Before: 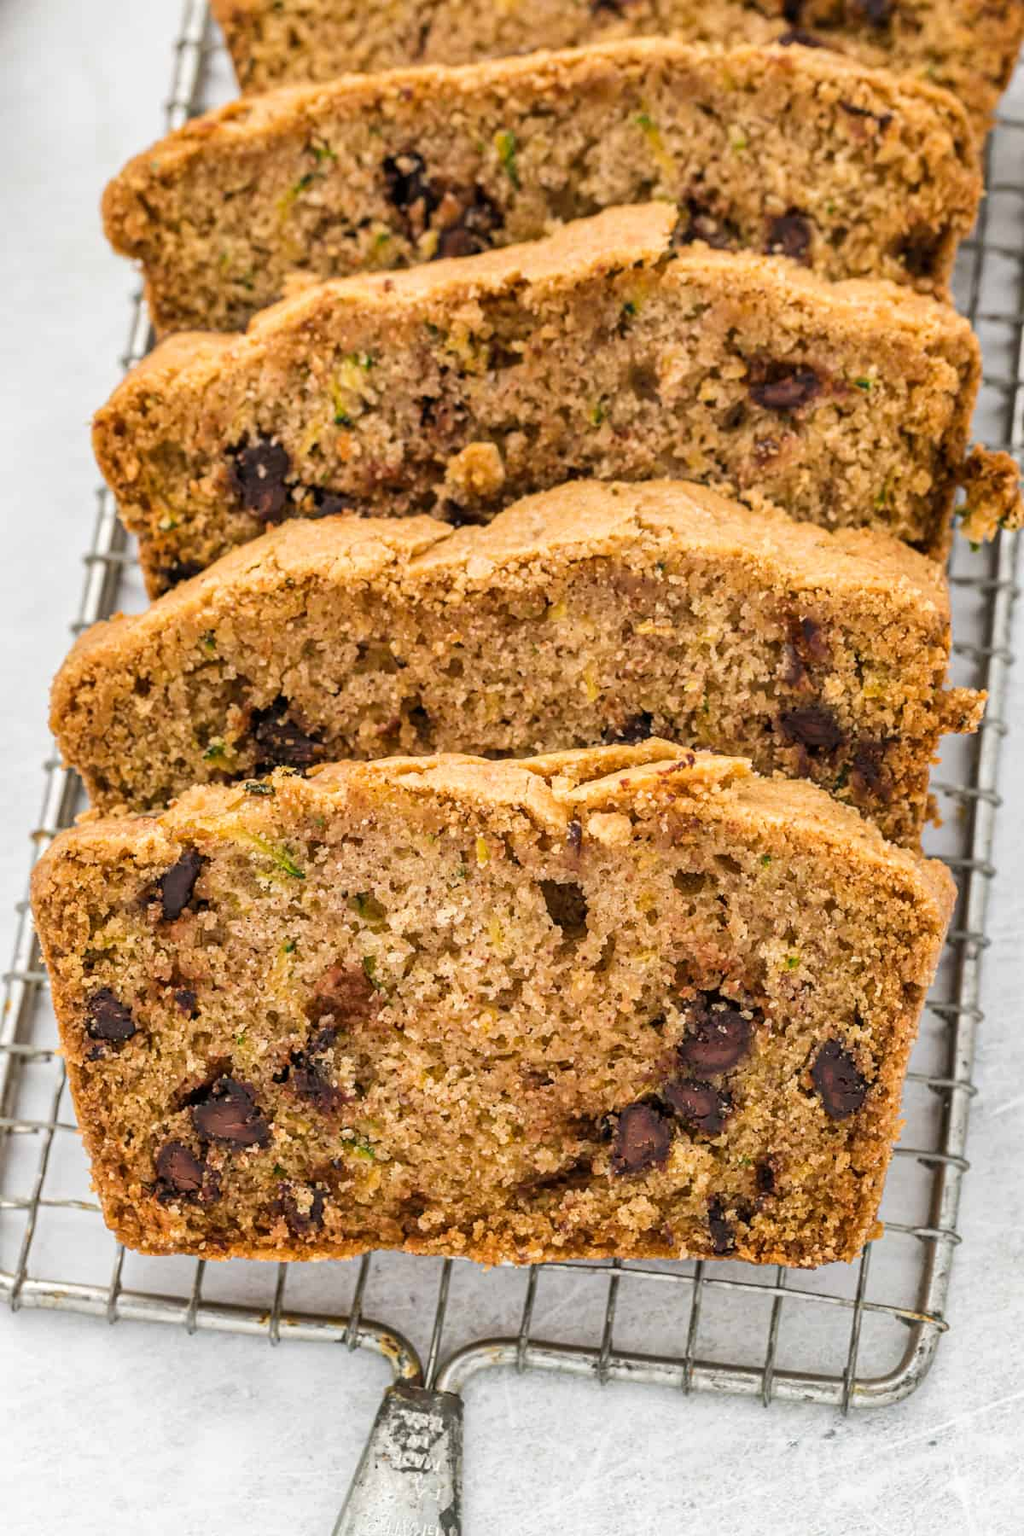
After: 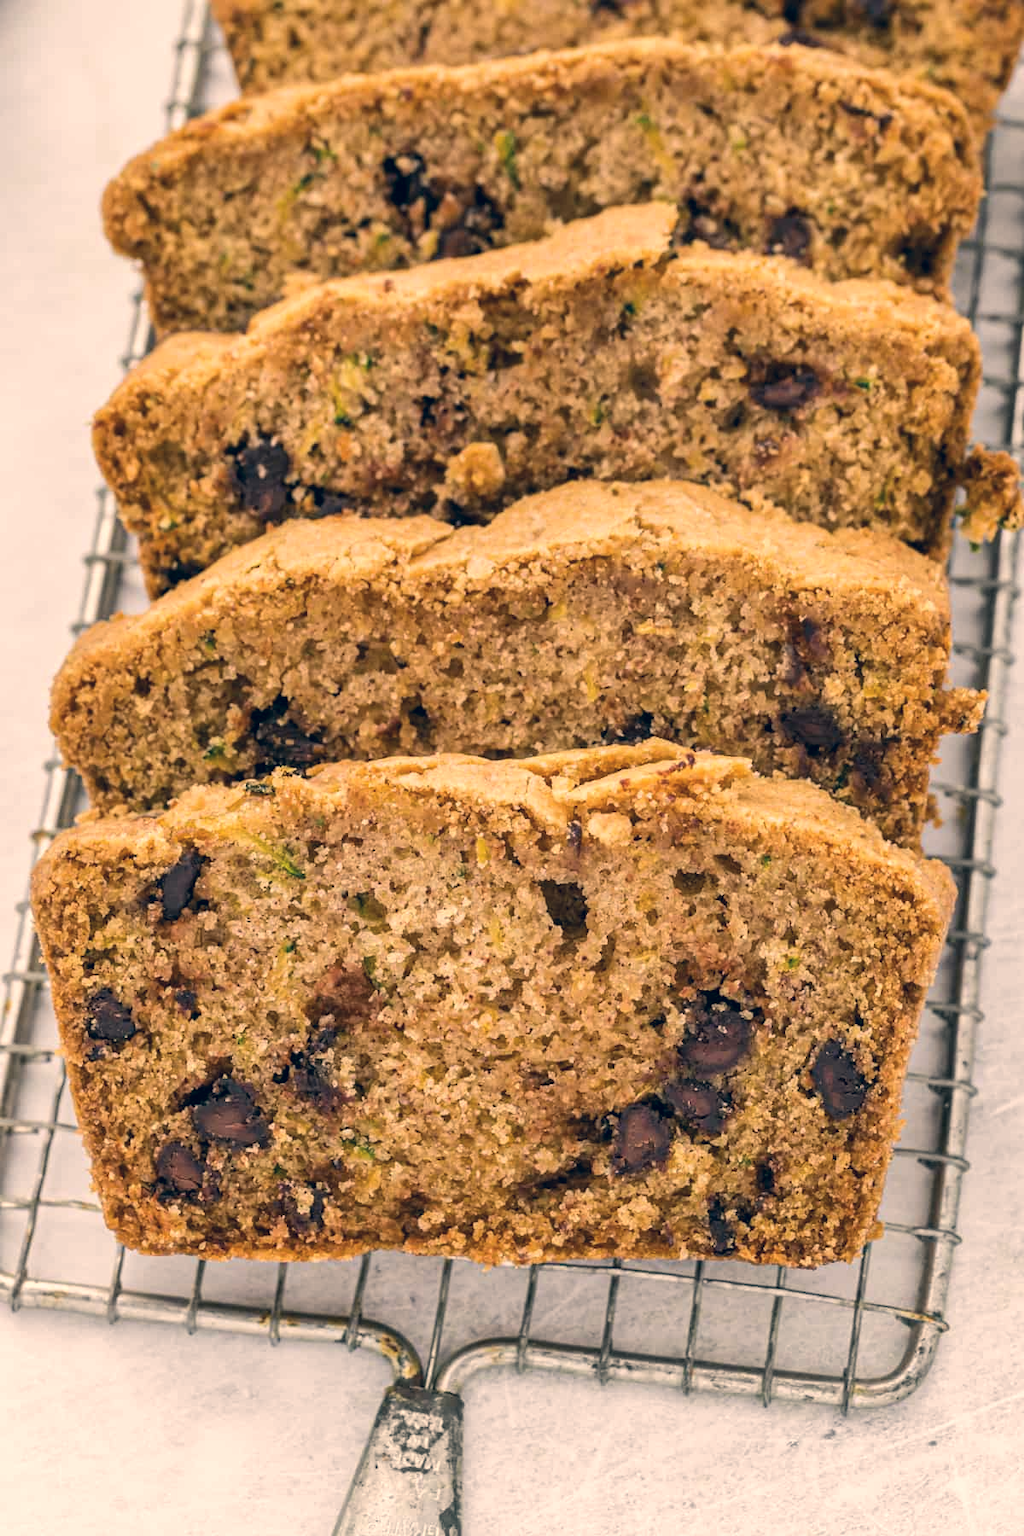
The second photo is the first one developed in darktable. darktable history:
contrast brightness saturation: saturation -0.15
tone equalizer: edges refinement/feathering 500, mask exposure compensation -1.57 EV, preserve details no
color correction: highlights a* 10.3, highlights b* 14.48, shadows a* -9.62, shadows b* -14.95
